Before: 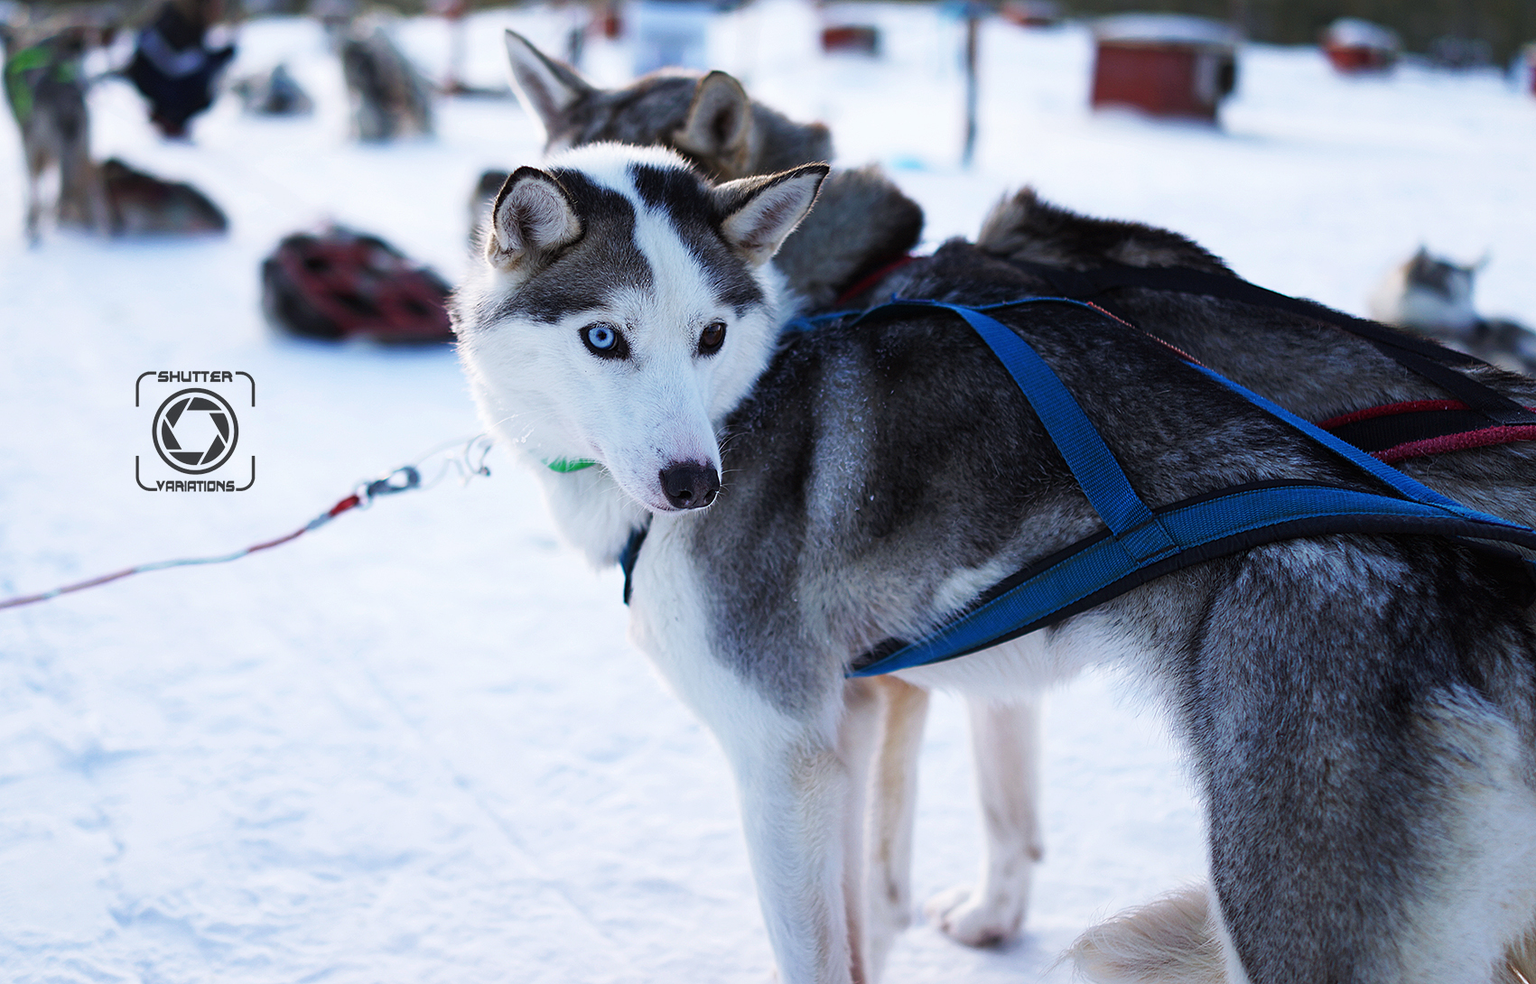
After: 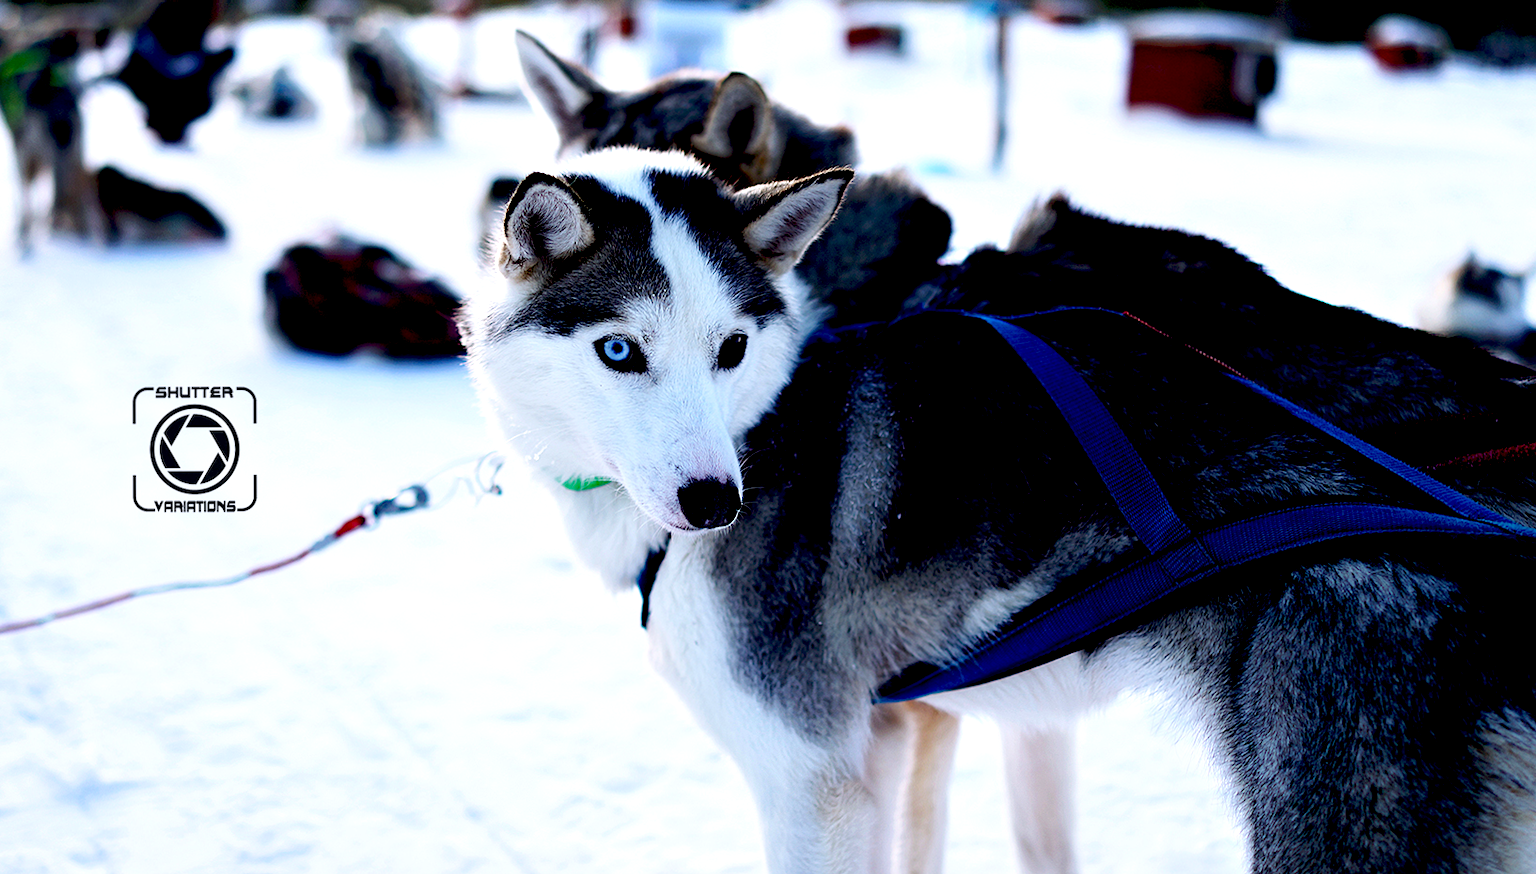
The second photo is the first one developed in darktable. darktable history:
tone equalizer: -8 EV 0.001 EV, -7 EV -0.002 EV, -6 EV 0.002 EV, -5 EV -0.03 EV, -4 EV -0.116 EV, -3 EV -0.169 EV, -2 EV 0.24 EV, -1 EV 0.702 EV, +0 EV 0.493 EV
exposure: black level correction 0.046, exposure -0.228 EV, compensate highlight preservation false
crop and rotate: angle 0.2°, left 0.275%, right 3.127%, bottom 14.18%
